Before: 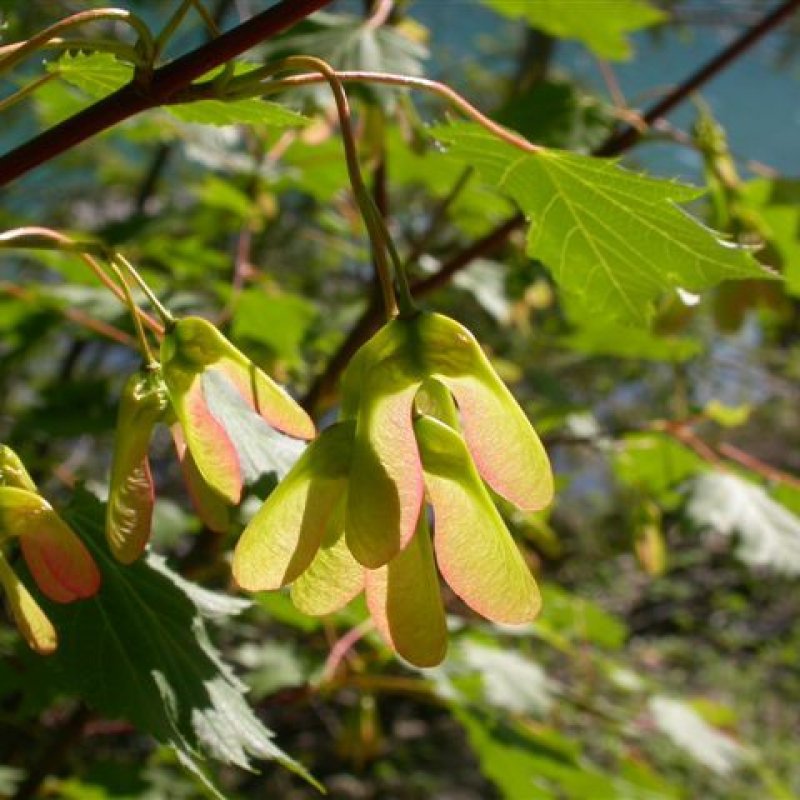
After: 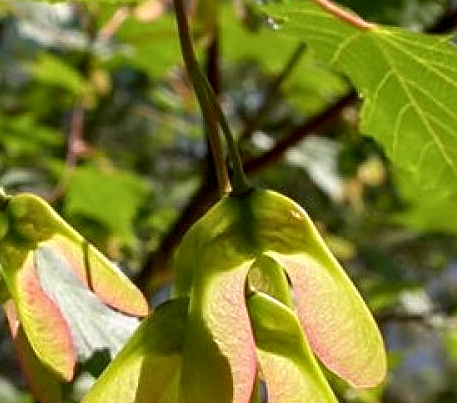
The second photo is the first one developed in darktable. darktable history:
local contrast: highlights 40%, shadows 60%, detail 136%, midtone range 0.514
crop: left 20.932%, top 15.471%, right 21.848%, bottom 34.081%
sharpen: on, module defaults
